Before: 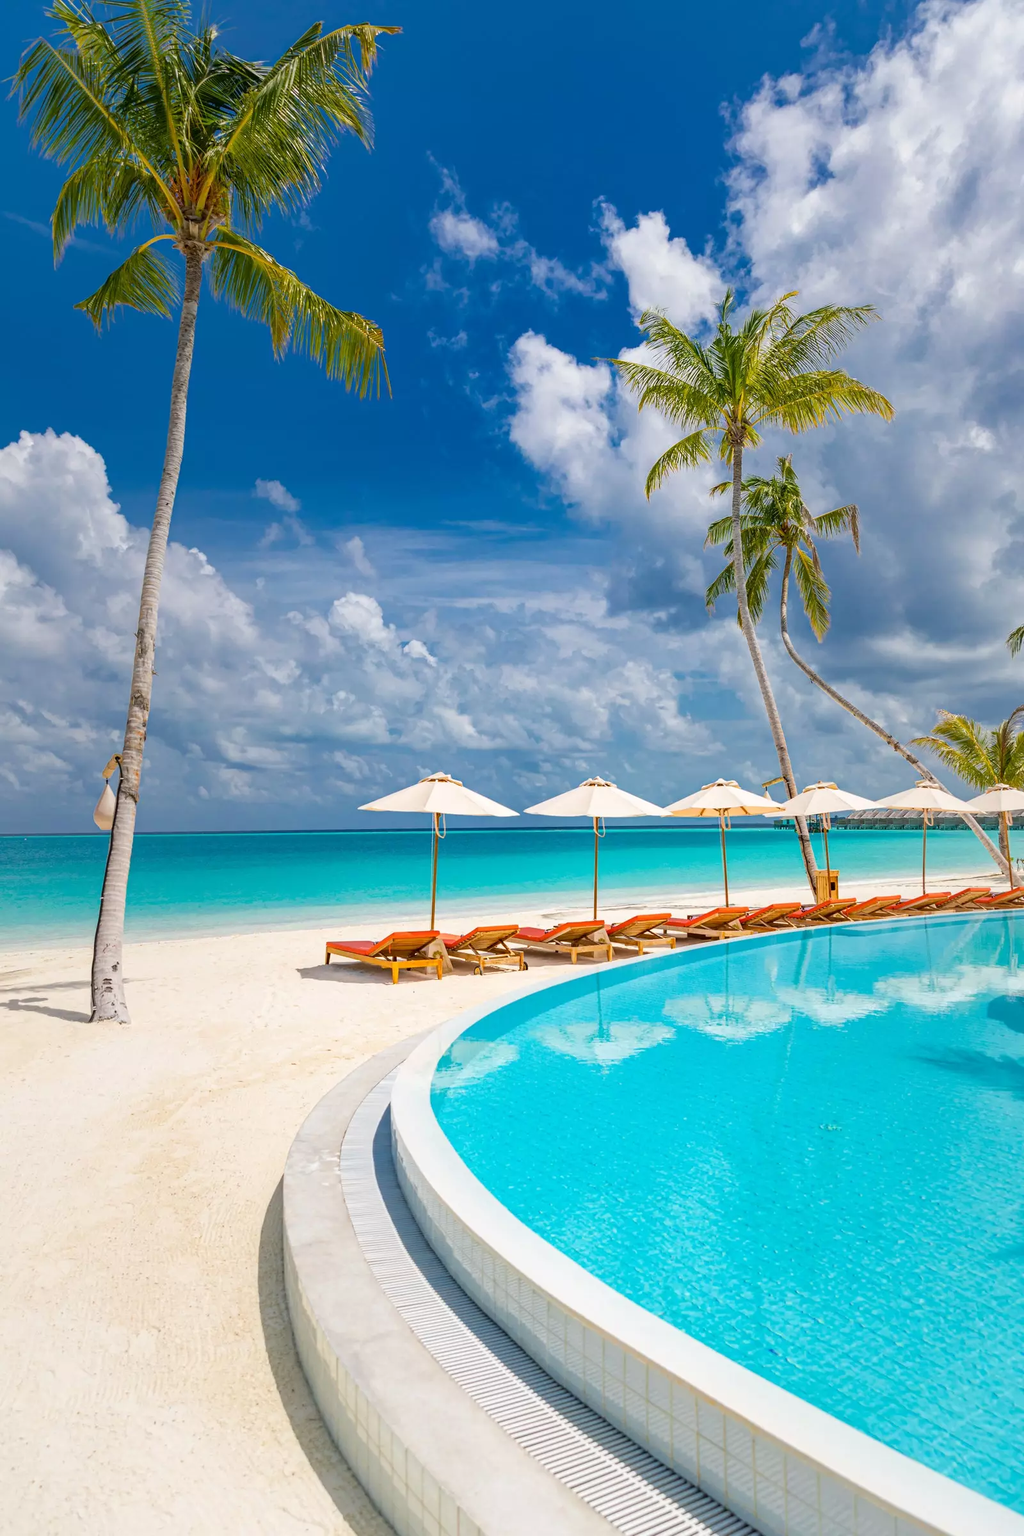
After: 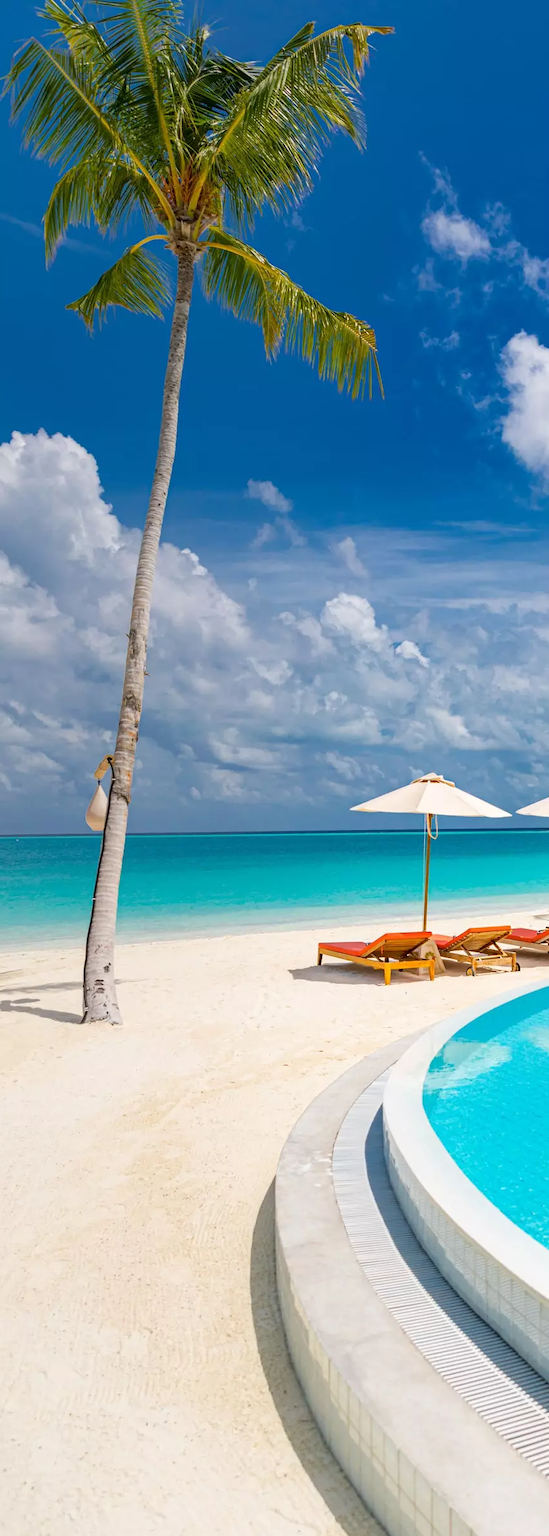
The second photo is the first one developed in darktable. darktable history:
crop: left 0.824%, right 45.5%, bottom 0.082%
